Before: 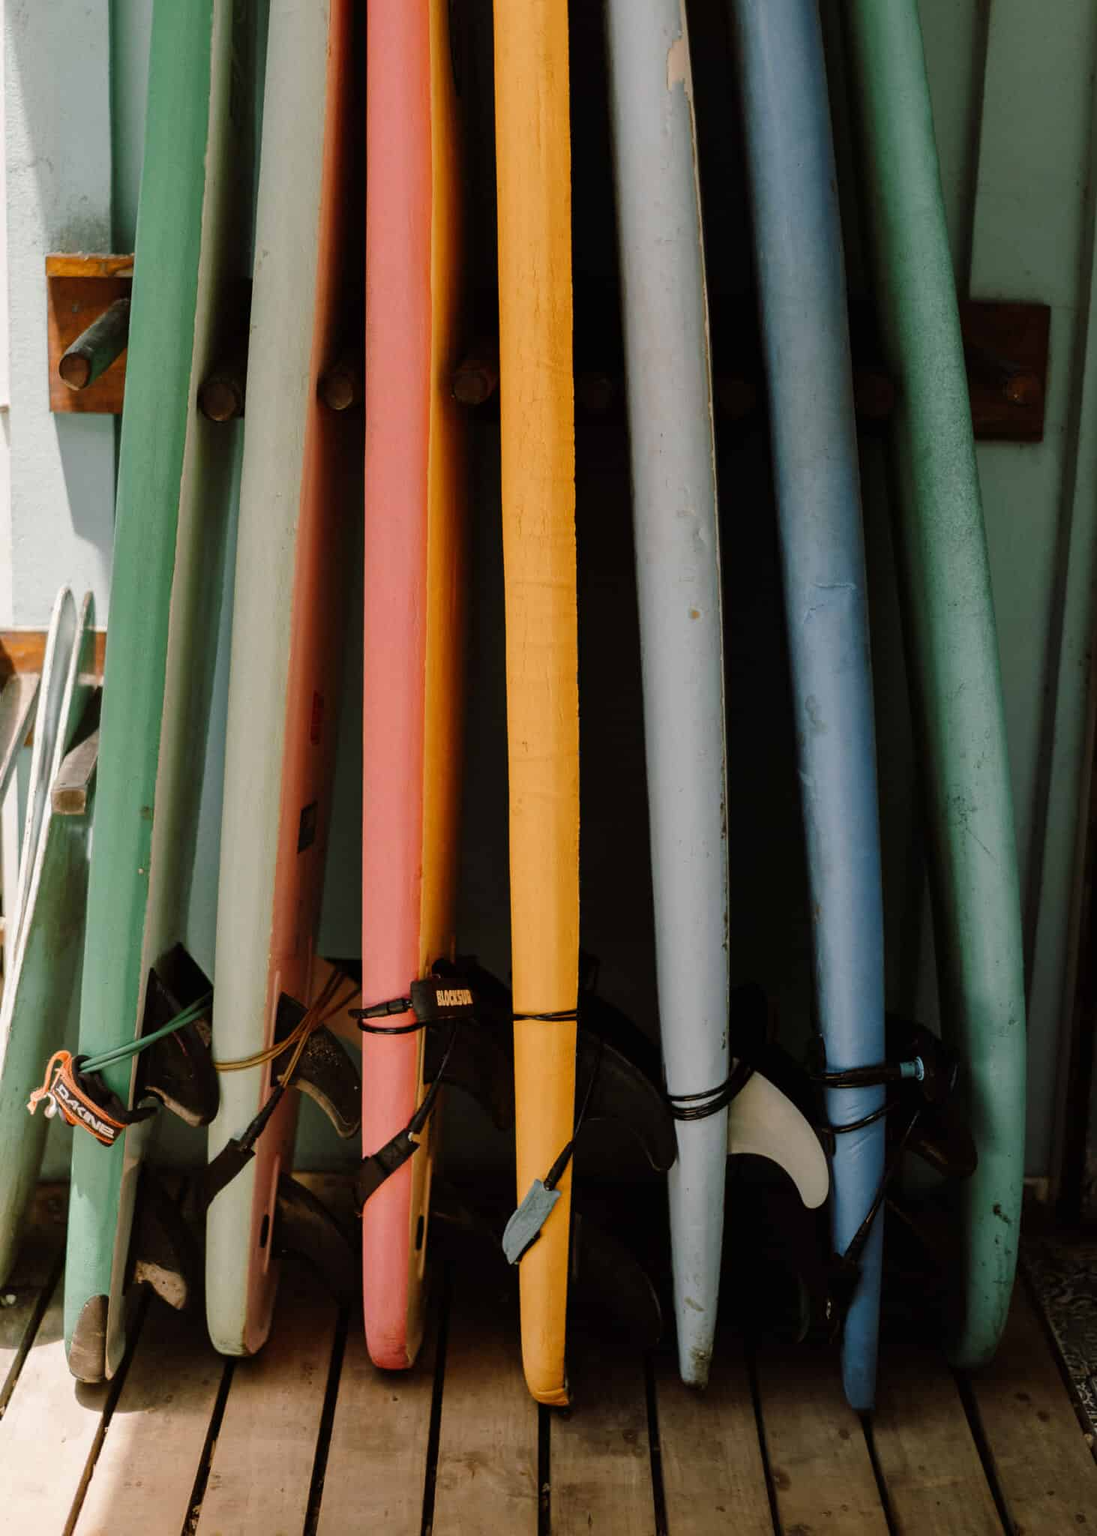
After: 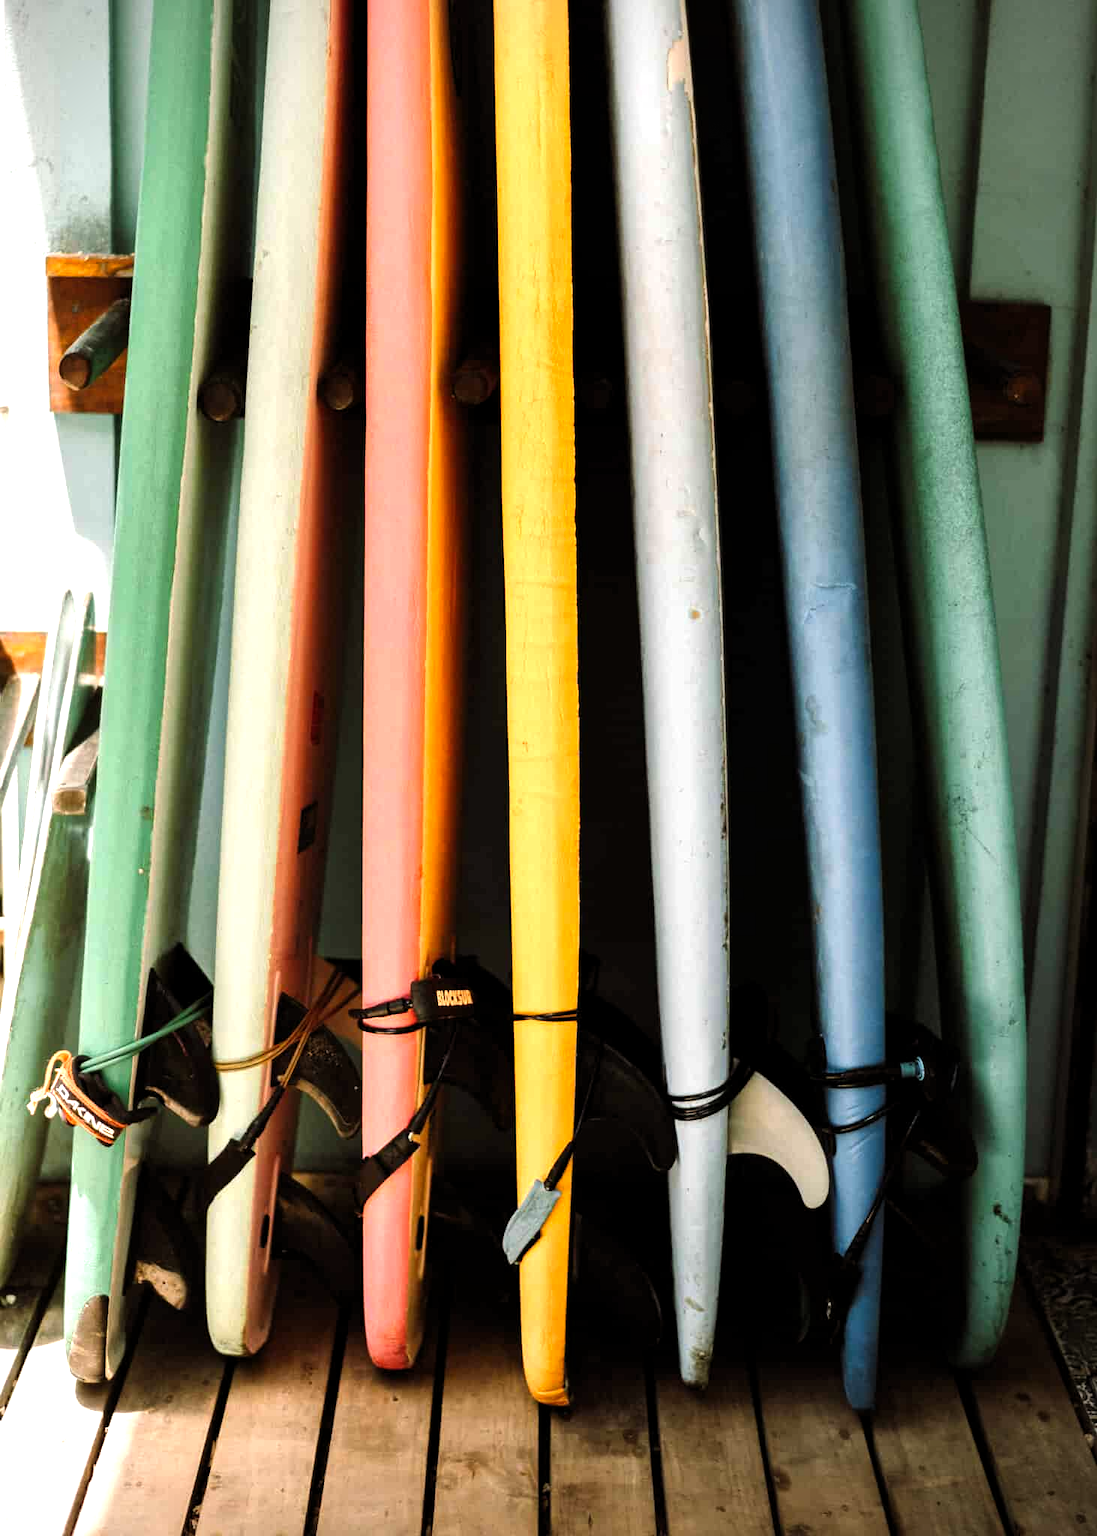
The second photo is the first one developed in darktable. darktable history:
levels: levels [0.012, 0.367, 0.697]
color zones: curves: ch0 [(0, 0.5) (0.143, 0.5) (0.286, 0.5) (0.429, 0.495) (0.571, 0.437) (0.714, 0.44) (0.857, 0.496) (1, 0.5)]
vignetting: fall-off radius 61.03%, brightness -0.58, saturation -0.26, dithering 16-bit output
